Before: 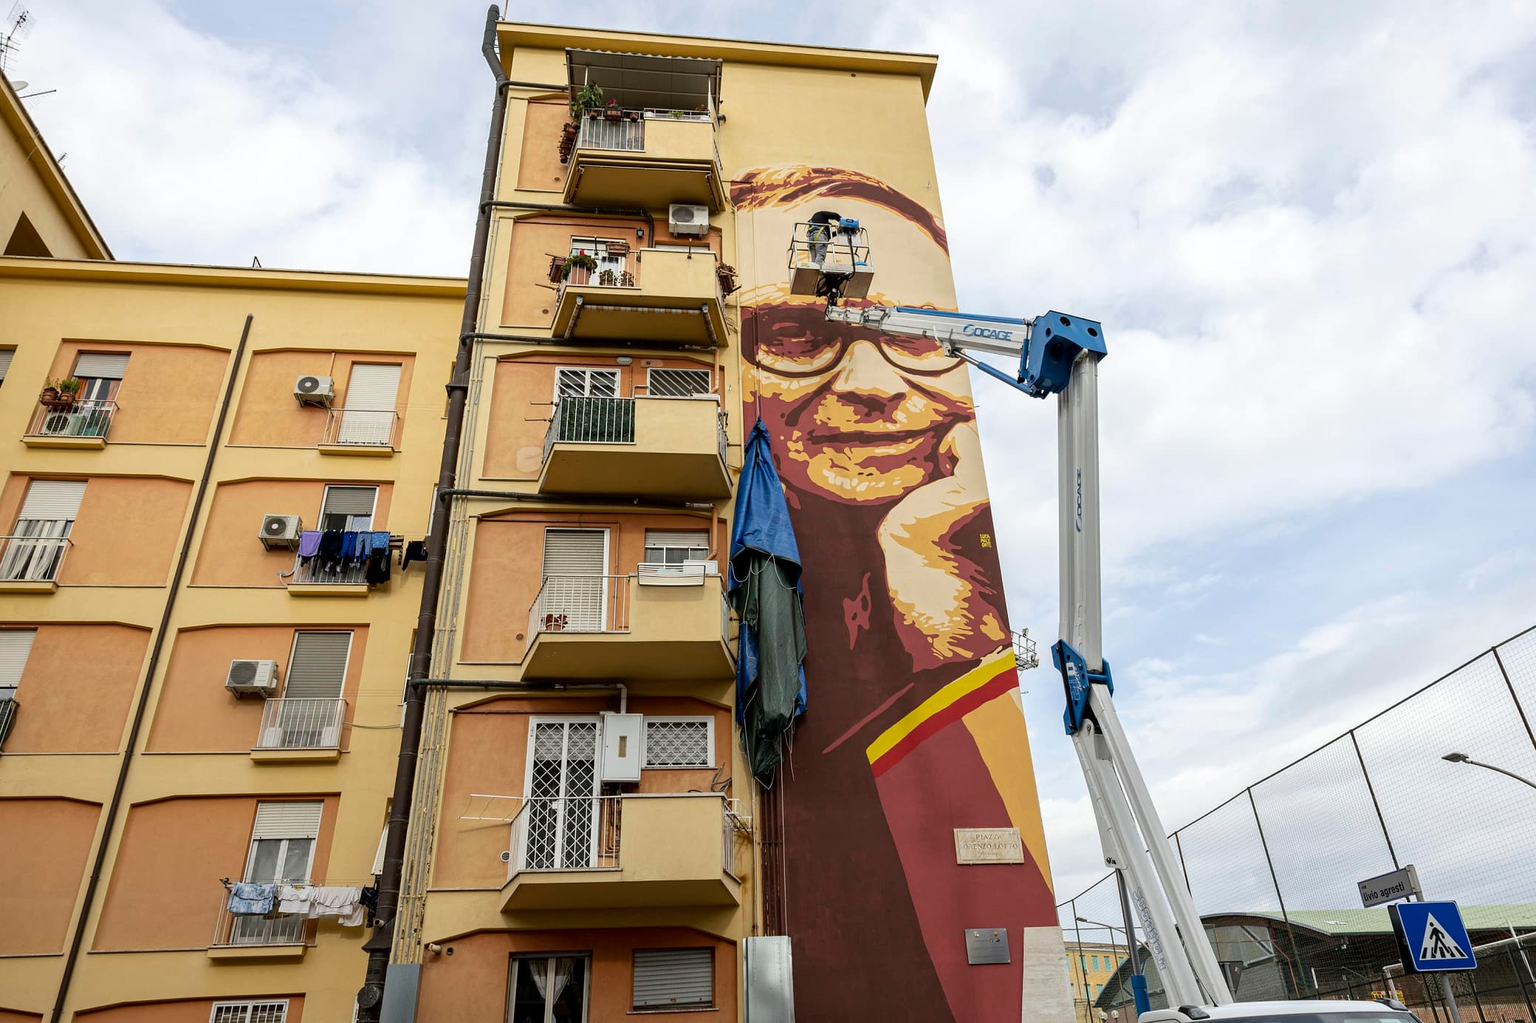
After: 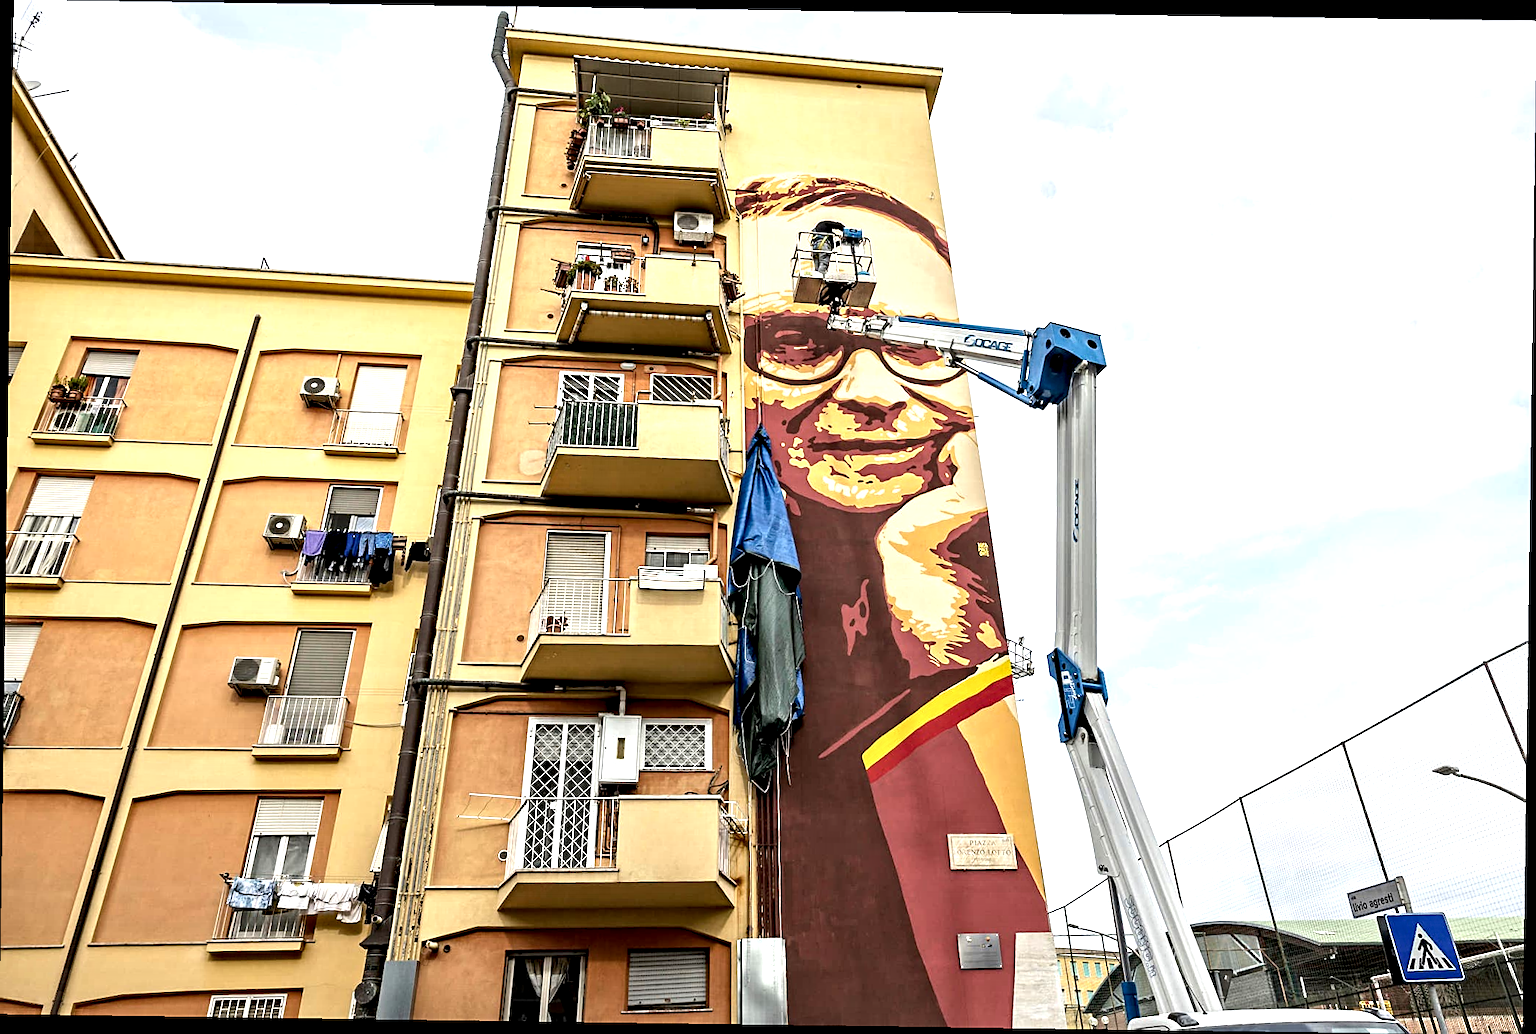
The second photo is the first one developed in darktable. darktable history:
rotate and perspective: rotation 0.8°, automatic cropping off
sharpen: on, module defaults
contrast equalizer: y [[0.511, 0.558, 0.631, 0.632, 0.559, 0.512], [0.5 ×6], [0.507, 0.559, 0.627, 0.644, 0.647, 0.647], [0 ×6], [0 ×6]]
exposure: exposure 0.74 EV, compensate highlight preservation false
